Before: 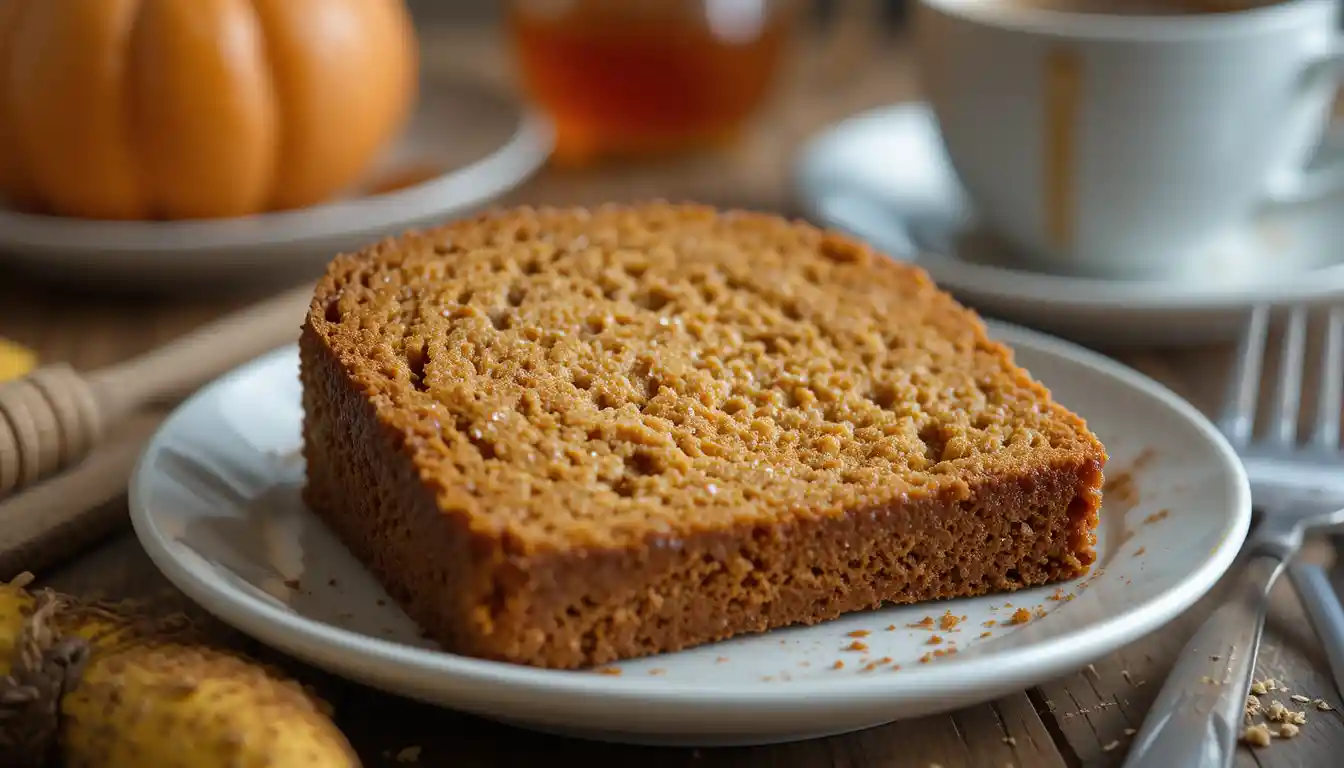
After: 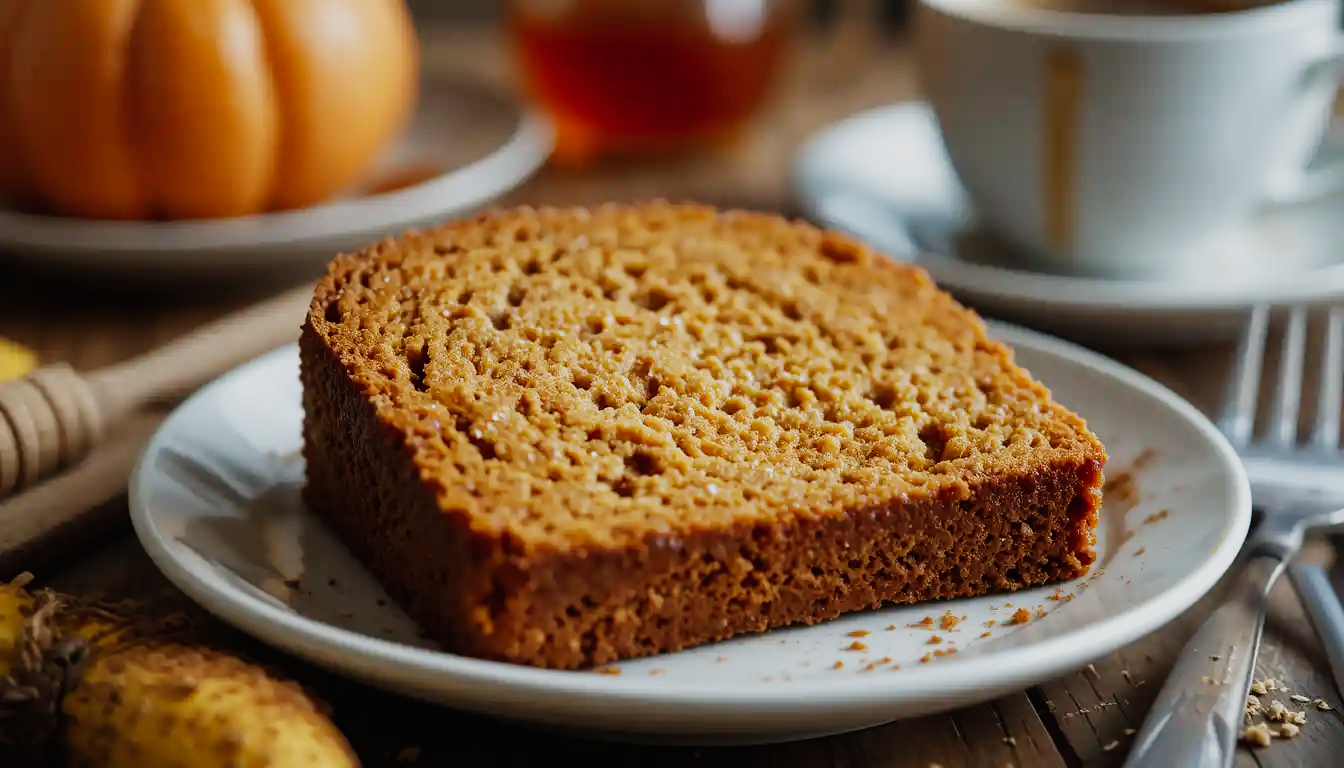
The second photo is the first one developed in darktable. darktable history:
exposure: black level correction -0.005, exposure 0.054 EV, compensate highlight preservation false
sigmoid: contrast 1.7, skew -0.2, preserve hue 0%, red attenuation 0.1, red rotation 0.035, green attenuation 0.1, green rotation -0.017, blue attenuation 0.15, blue rotation -0.052, base primaries Rec2020
